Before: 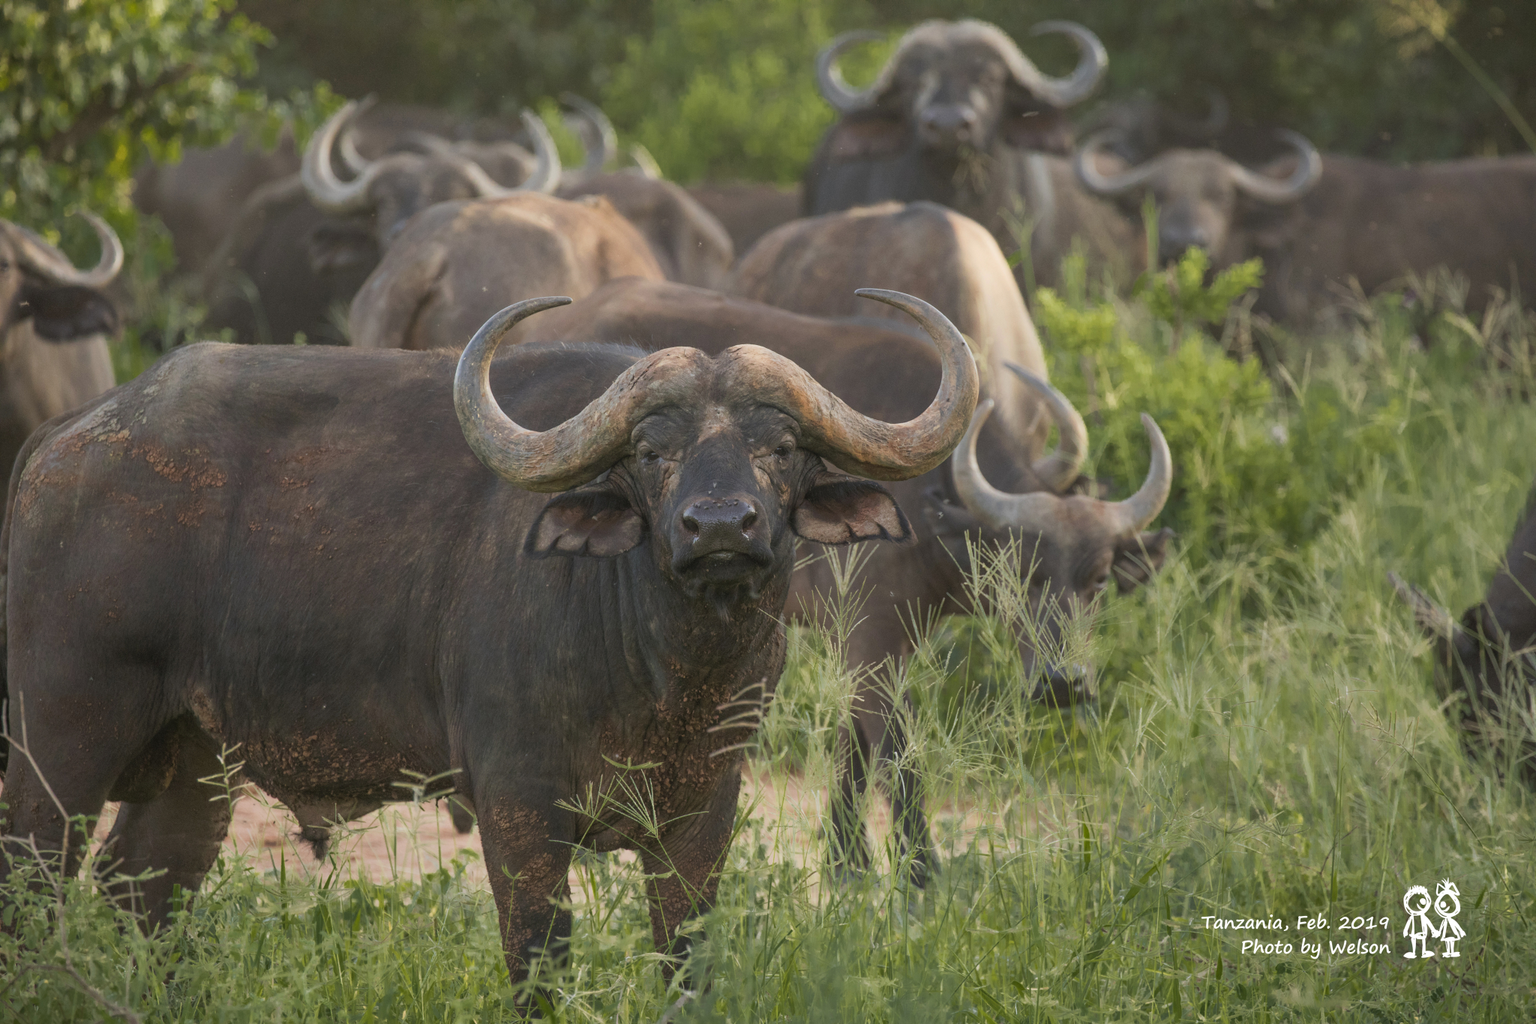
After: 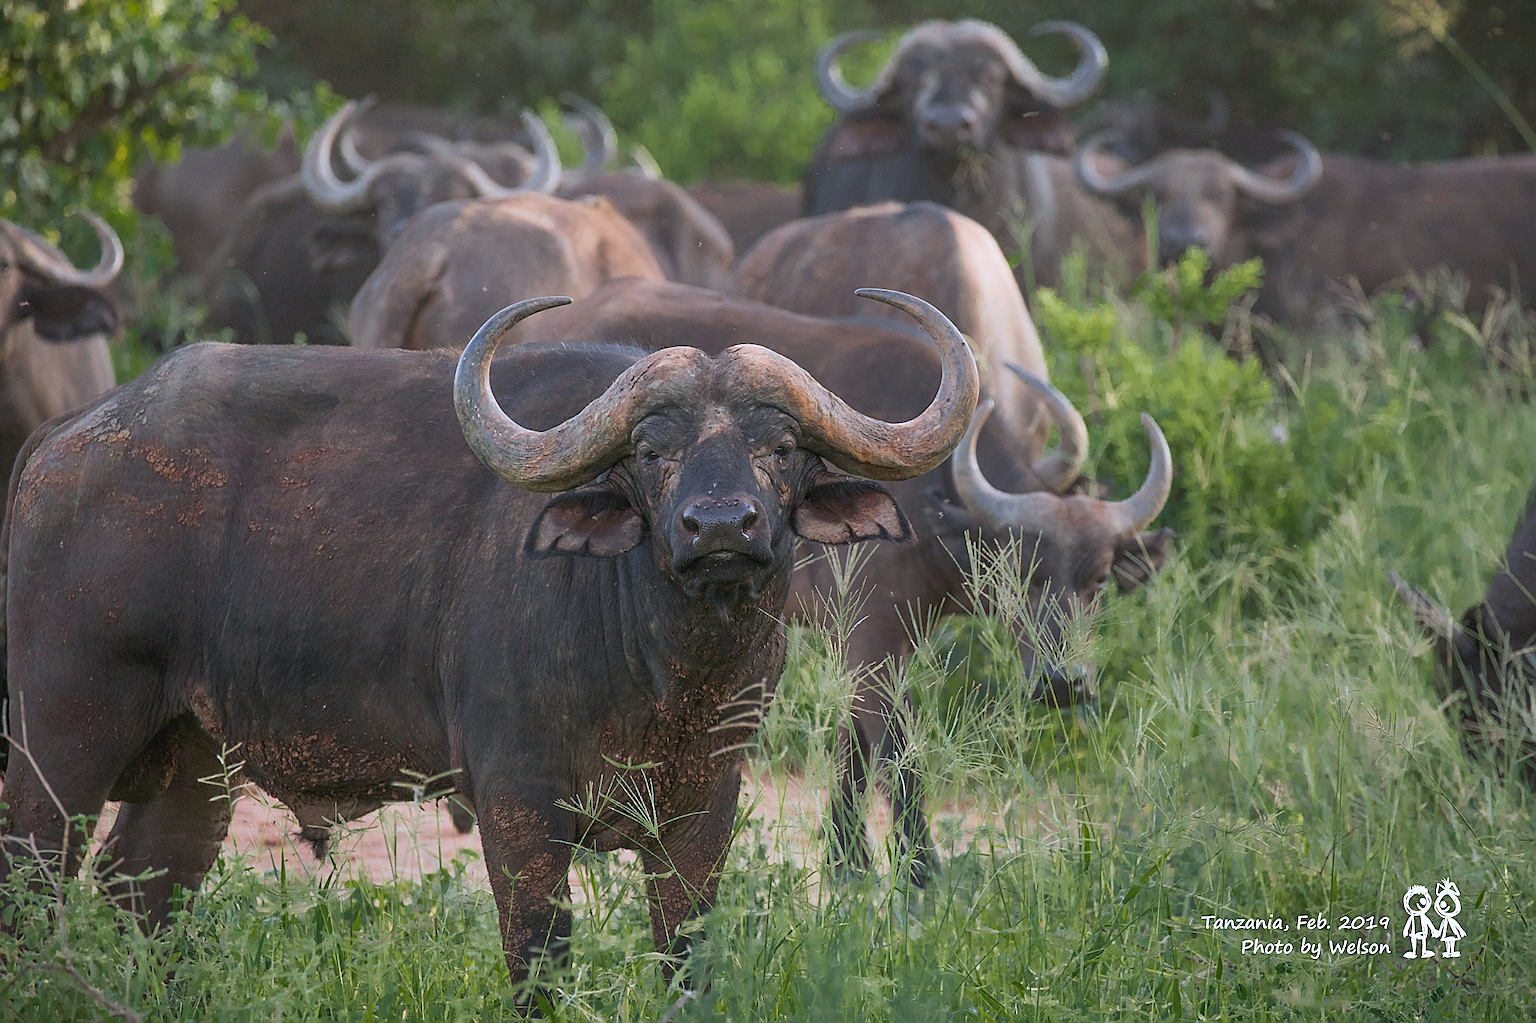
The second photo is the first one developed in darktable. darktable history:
sharpen: radius 1.376, amount 1.236, threshold 0.707
color calibration: illuminant as shot in camera, x 0.37, y 0.382, temperature 4320.88 K
